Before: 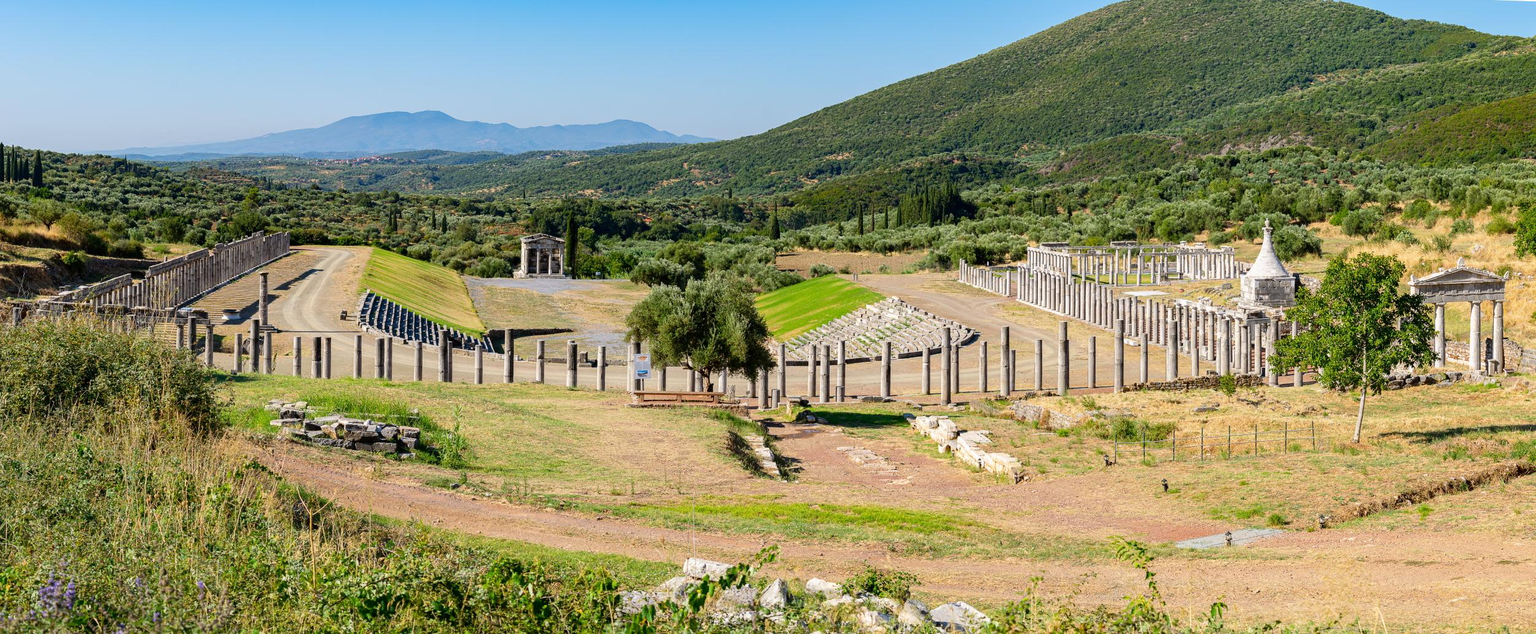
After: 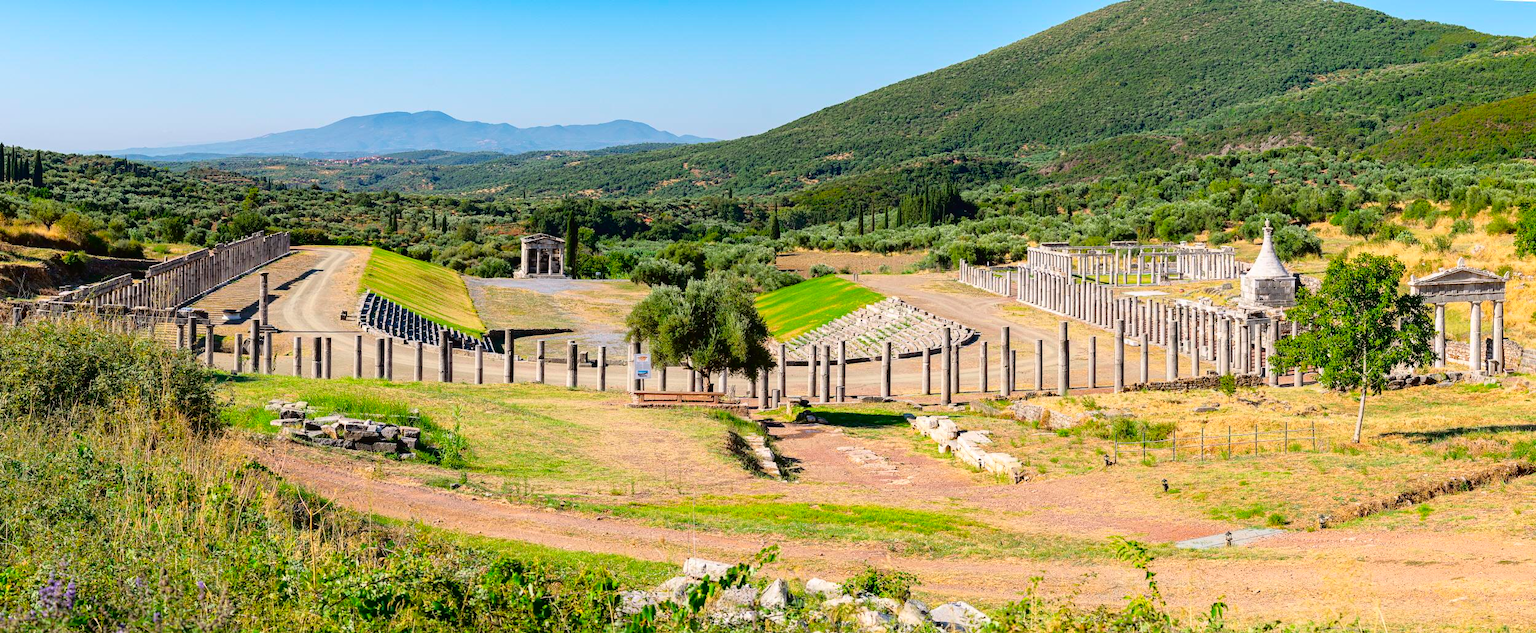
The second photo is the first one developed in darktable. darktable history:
tone curve: curves: ch0 [(0, 0.013) (0.117, 0.081) (0.257, 0.259) (0.408, 0.45) (0.611, 0.64) (0.81, 0.857) (1, 1)]; ch1 [(0, 0) (0.287, 0.198) (0.501, 0.506) (0.56, 0.584) (0.715, 0.741) (0.976, 0.992)]; ch2 [(0, 0) (0.369, 0.362) (0.5, 0.5) (0.537, 0.547) (0.59, 0.603) (0.681, 0.754) (1, 1)], color space Lab, independent channels, preserve colors none
